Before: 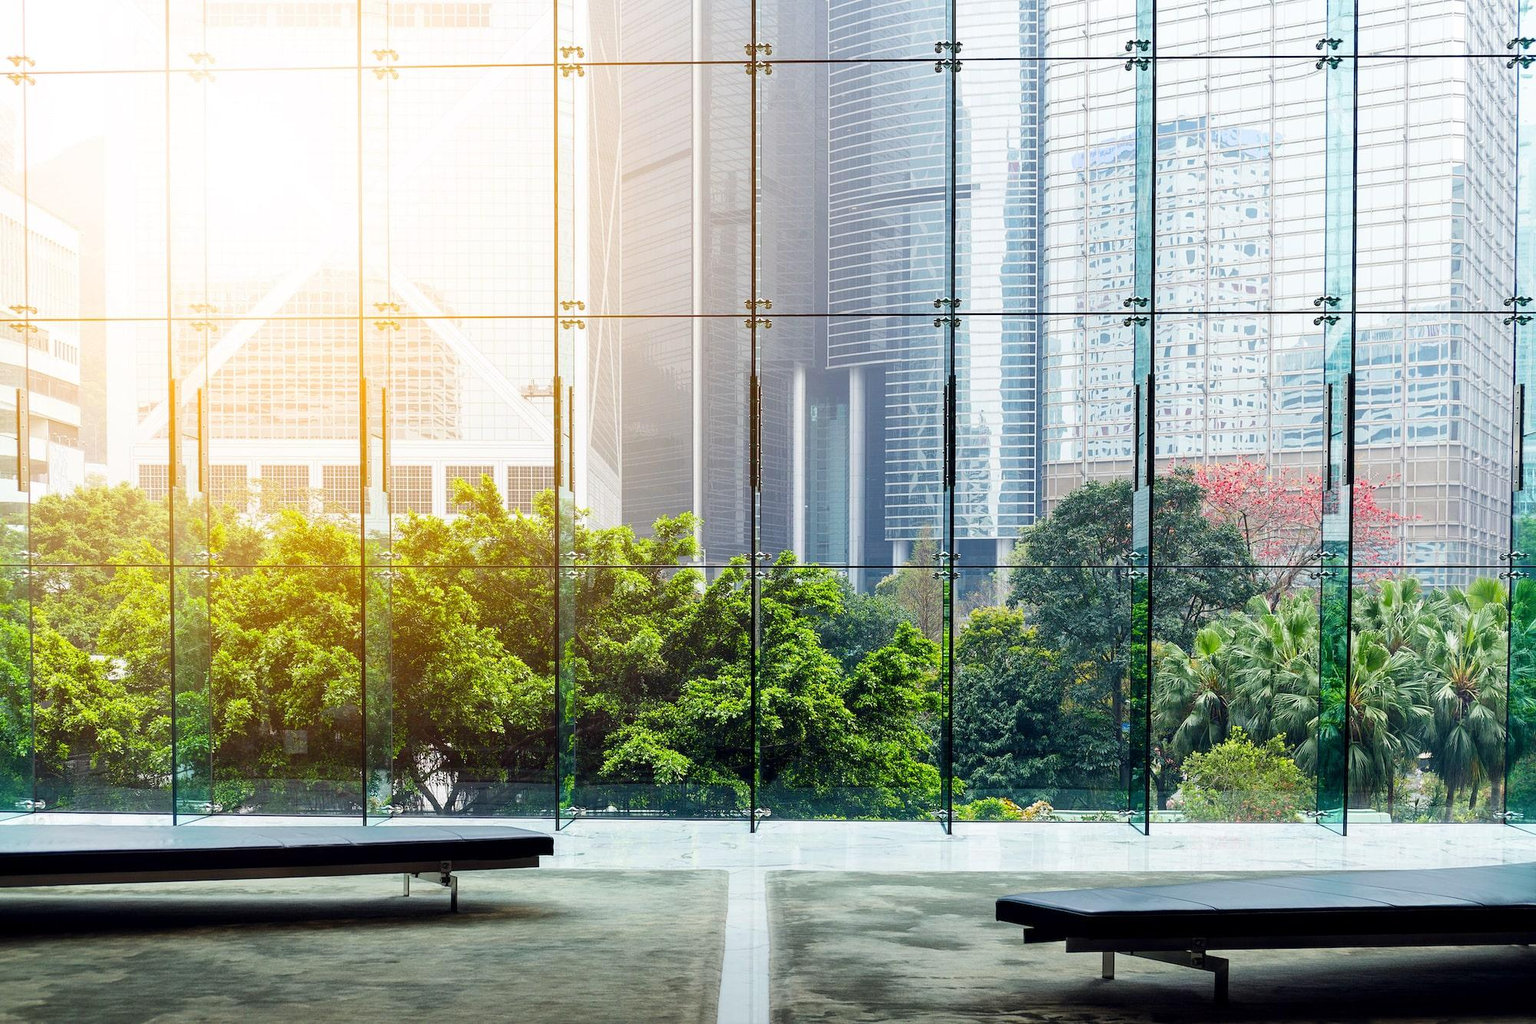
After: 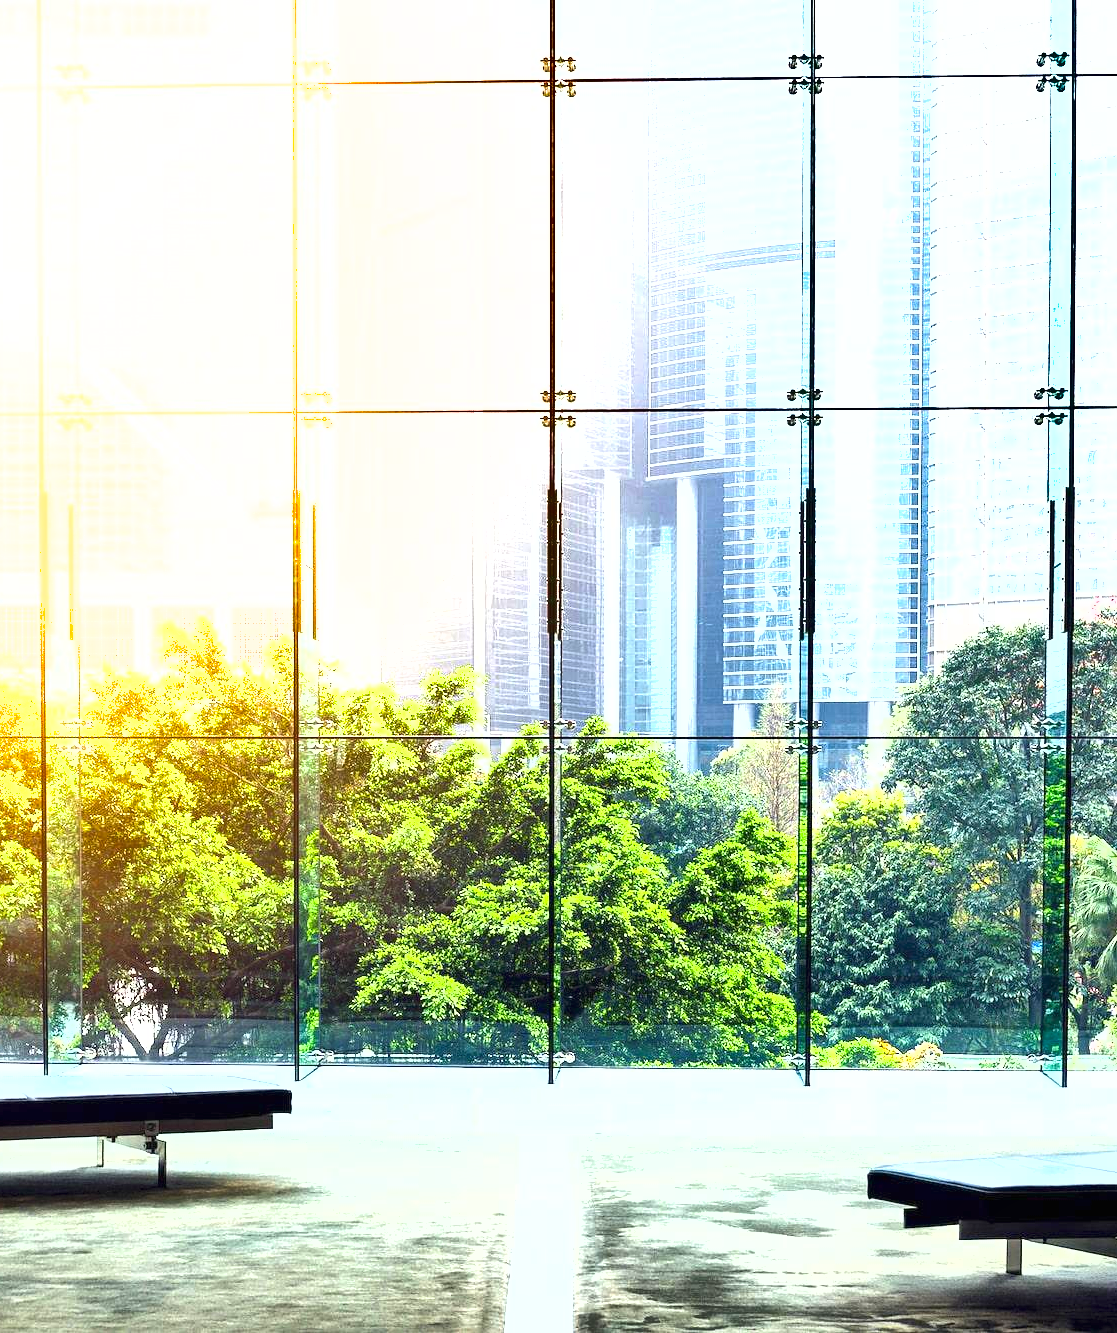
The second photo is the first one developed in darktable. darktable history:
tone equalizer: mask exposure compensation -0.492 EV
crop: left 21.467%, right 22.676%
shadows and highlights: soften with gaussian
exposure: black level correction 0, exposure 1.699 EV, compensate highlight preservation false
